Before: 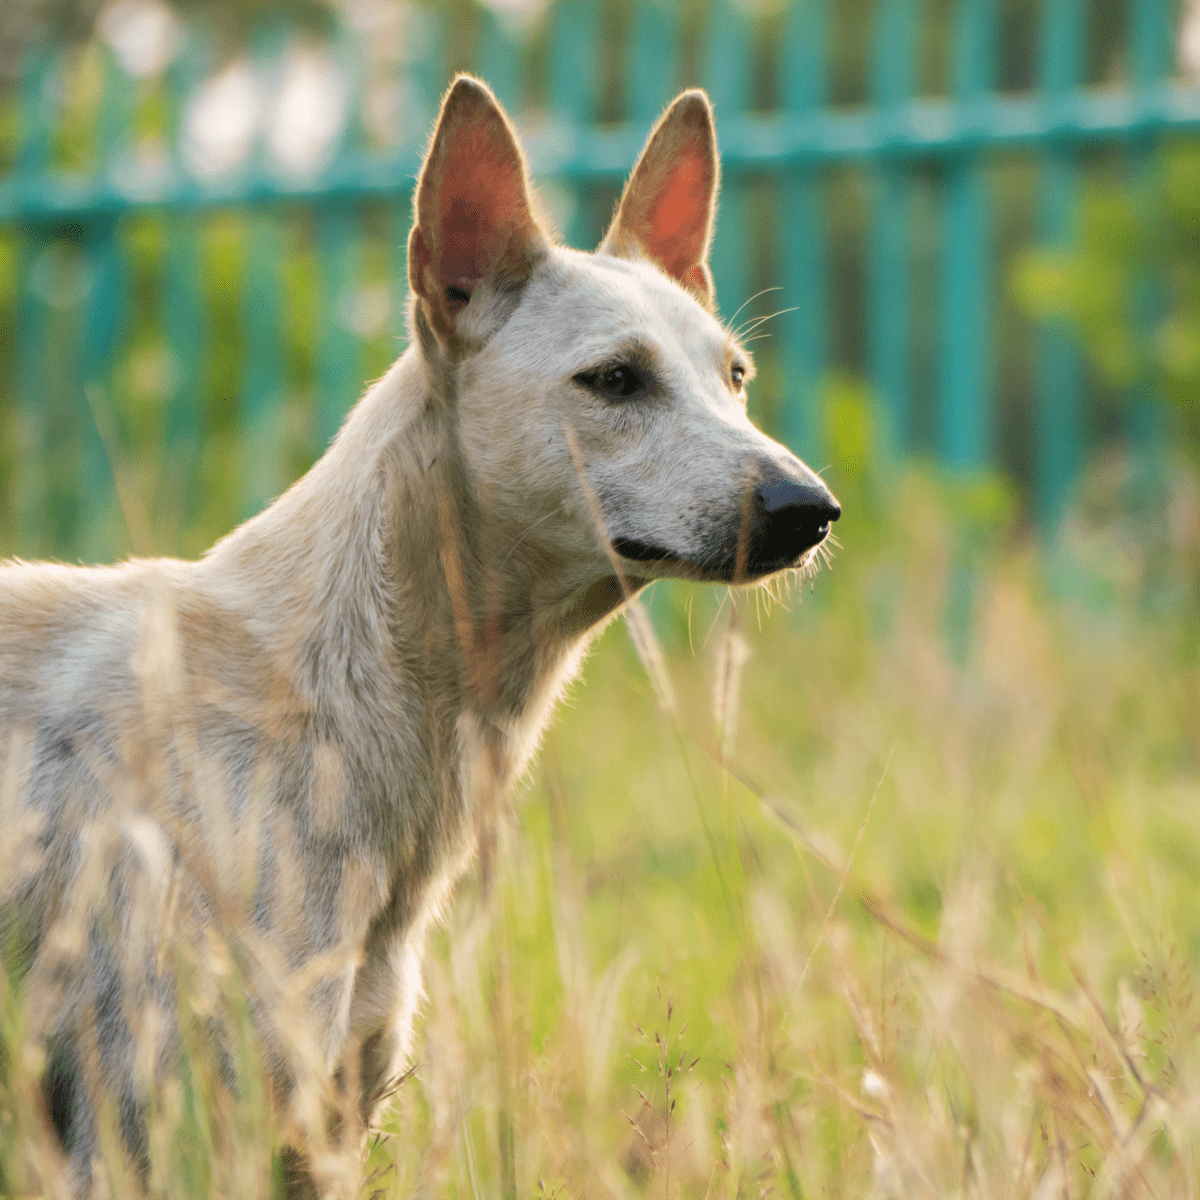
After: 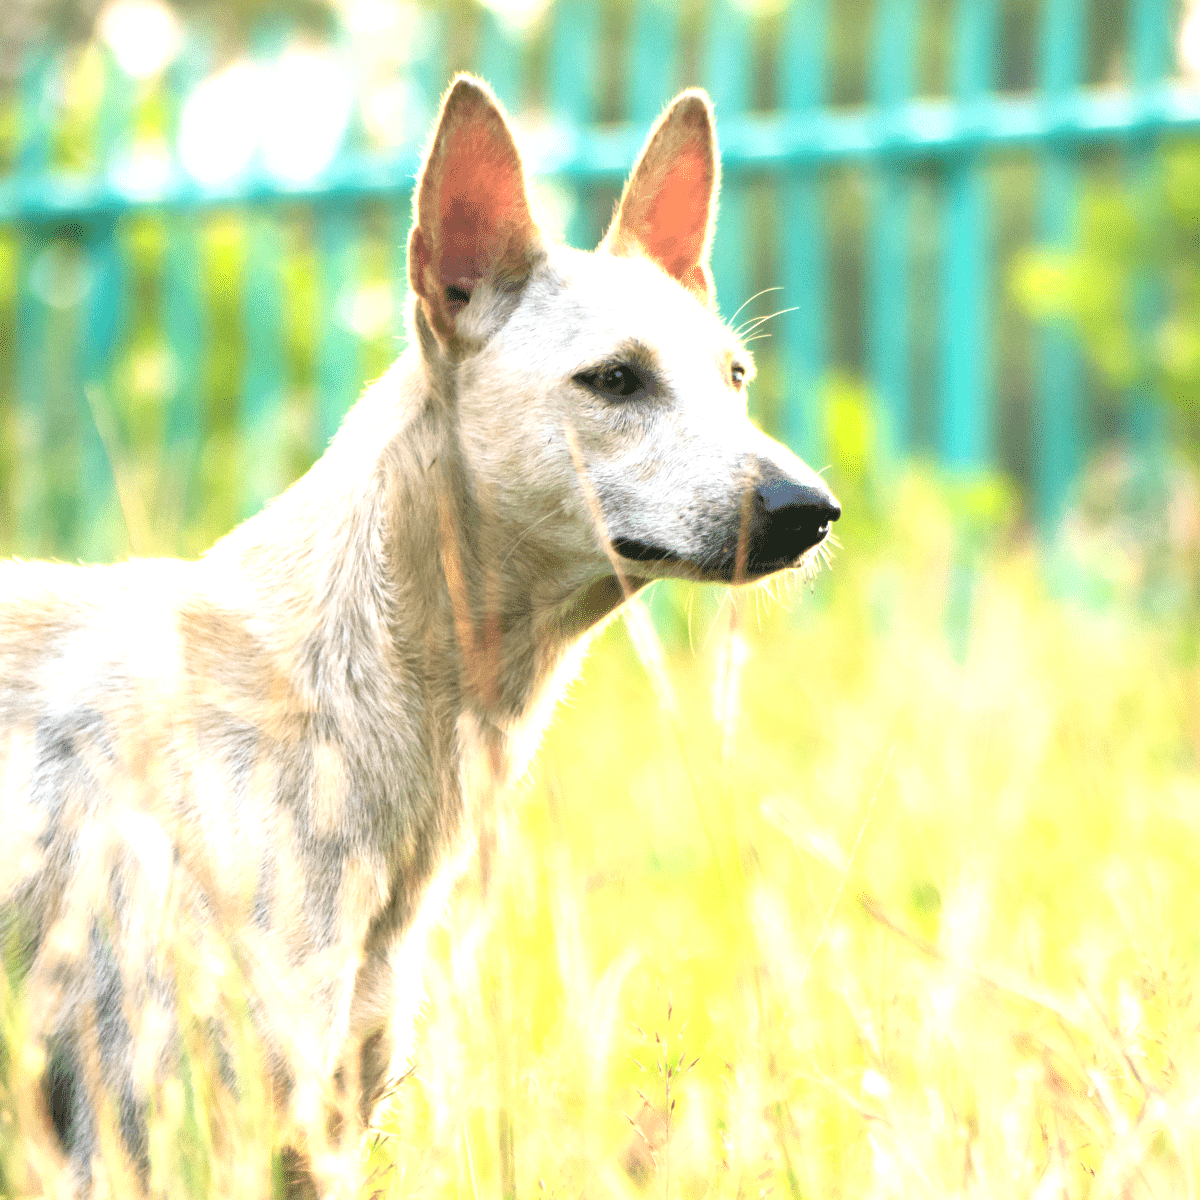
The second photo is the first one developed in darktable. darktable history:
exposure: black level correction 0, exposure 1.366 EV, compensate exposure bias true, compensate highlight preservation false
